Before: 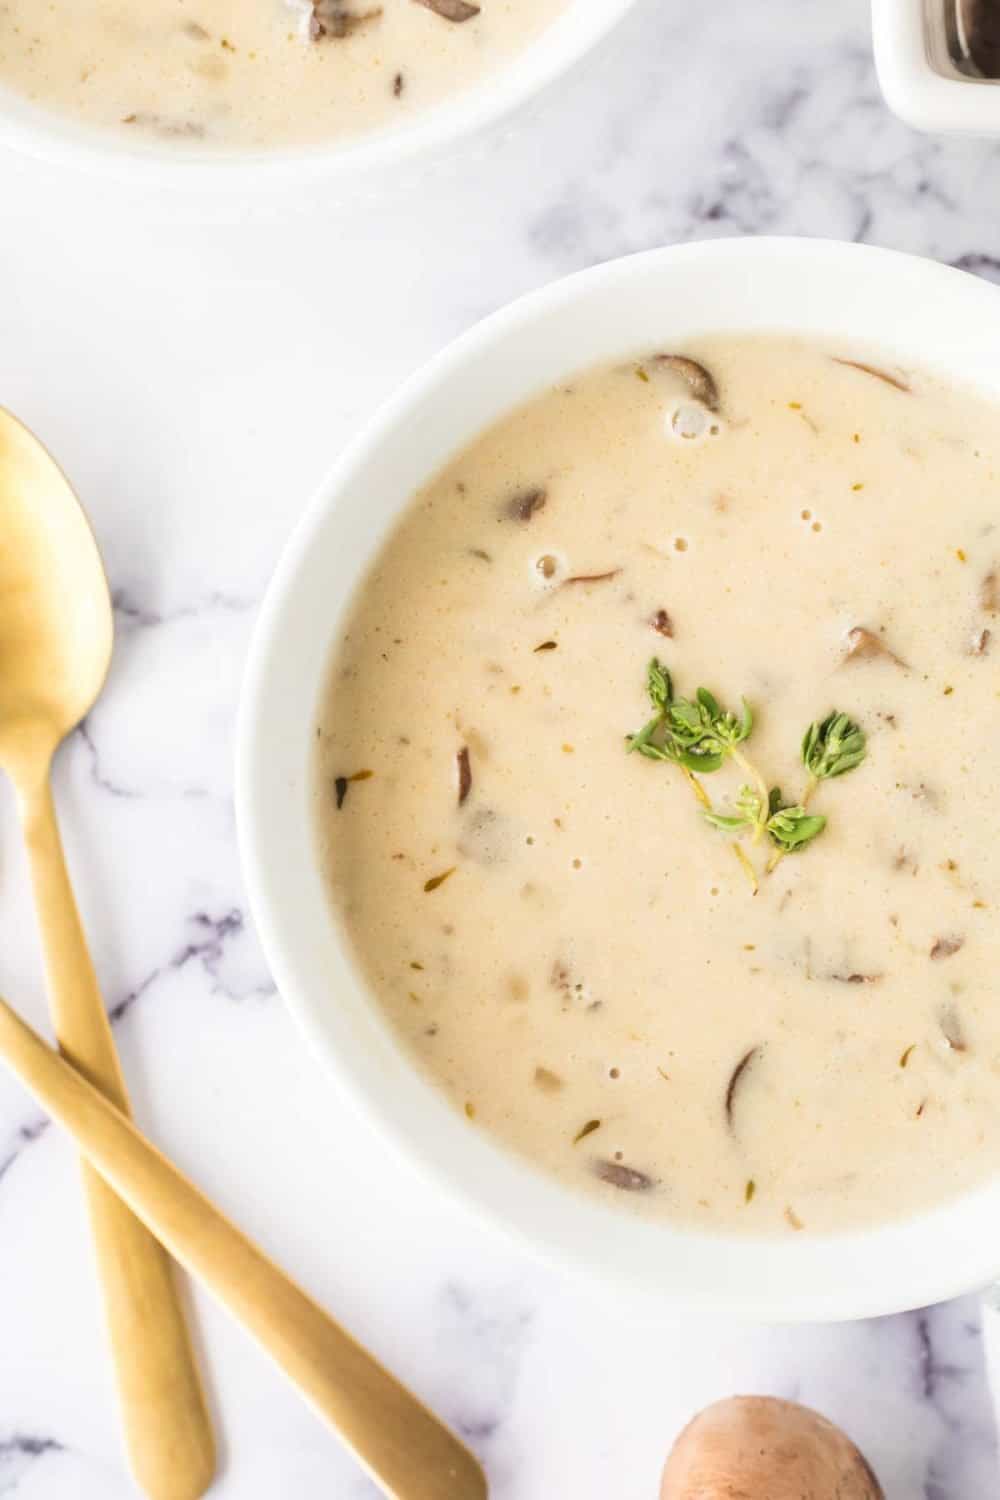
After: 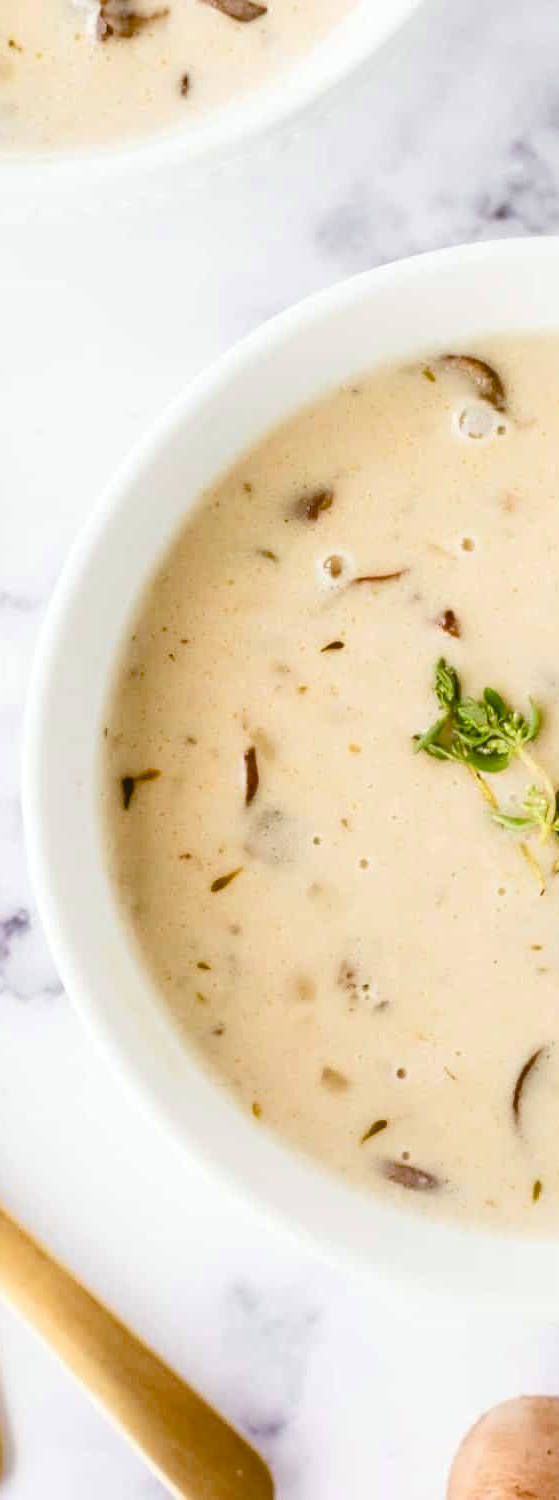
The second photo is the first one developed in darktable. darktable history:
base curve: curves: ch0 [(0, 0) (0.297, 0.298) (1, 1)], preserve colors none
crop: left 21.346%, right 22.686%
color balance rgb: global offset › luminance -0.514%, perceptual saturation grading › global saturation 20%, perceptual saturation grading › highlights -25.856%, perceptual saturation grading › shadows 49.622%, saturation formula JzAzBz (2021)
color correction: highlights a* -0.179, highlights b* -0.066
